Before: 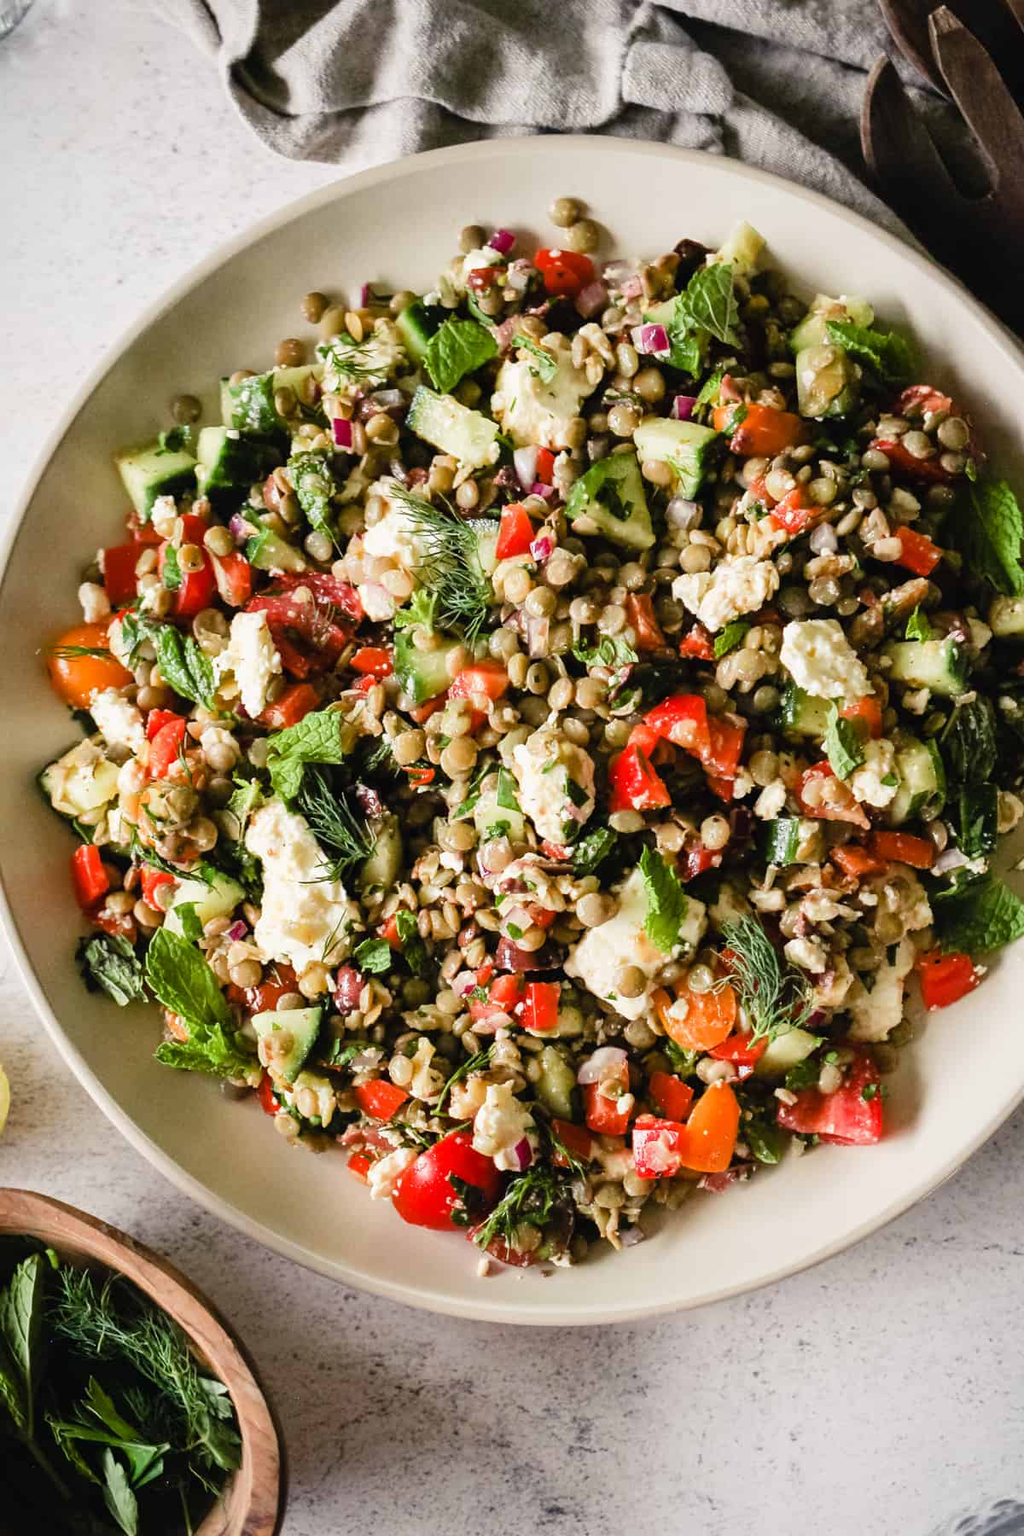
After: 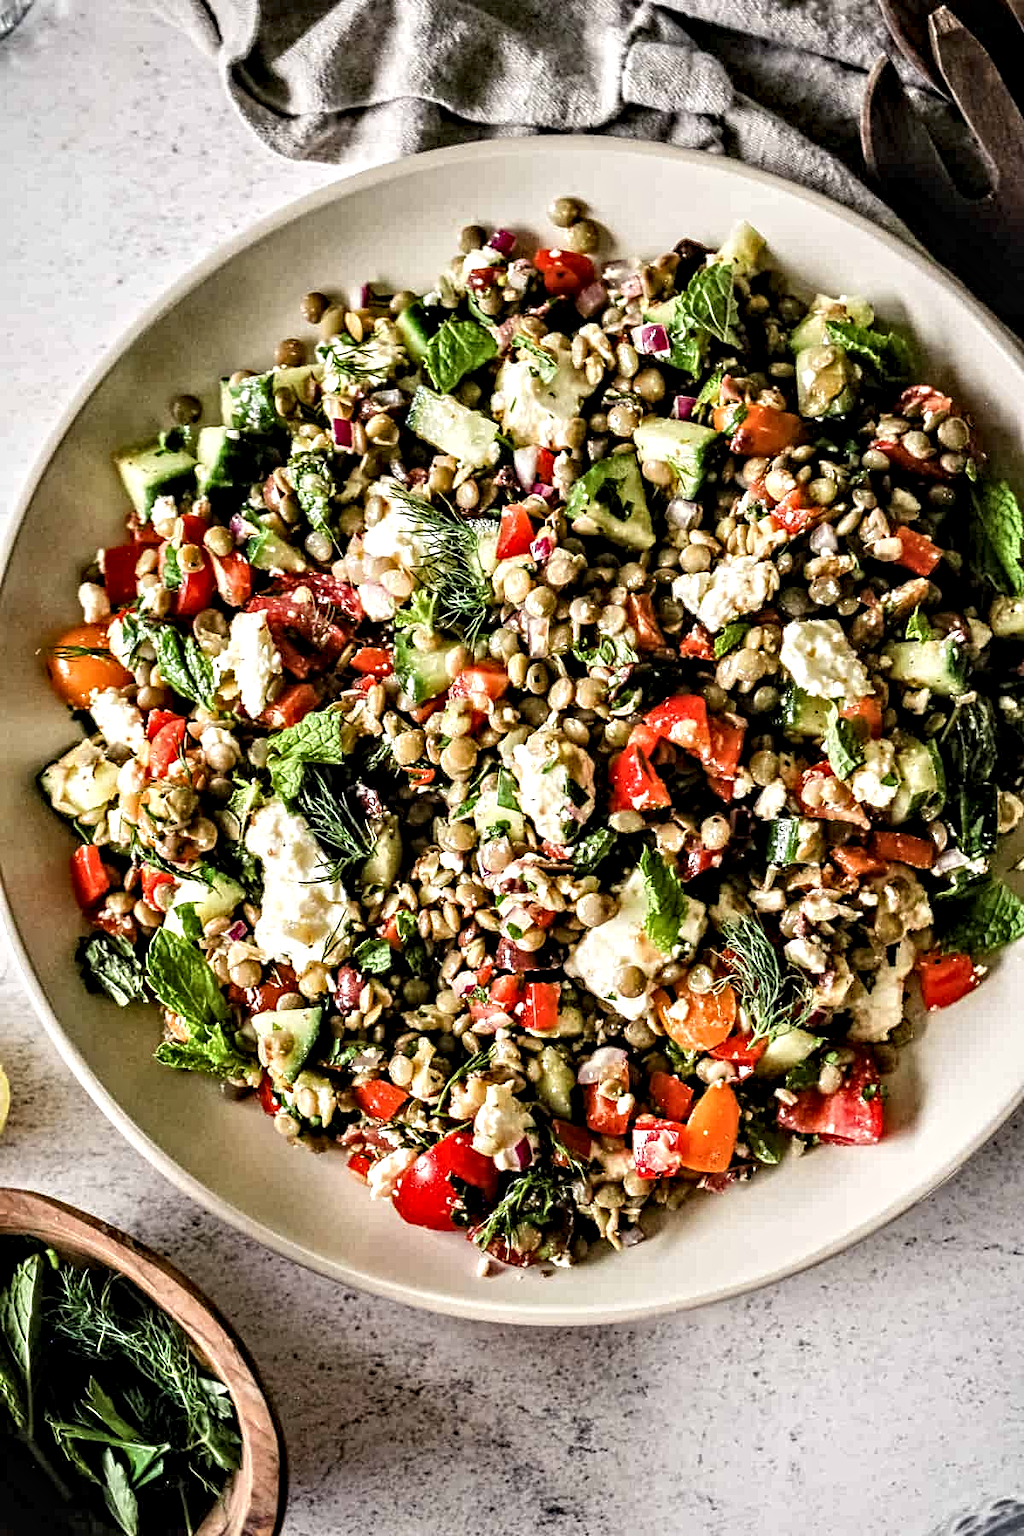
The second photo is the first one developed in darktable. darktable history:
contrast equalizer: y [[0.5, 0.542, 0.583, 0.625, 0.667, 0.708], [0.5 ×6], [0.5 ×6], [0 ×6], [0 ×6]]
local contrast: highlights 90%, shadows 82%
